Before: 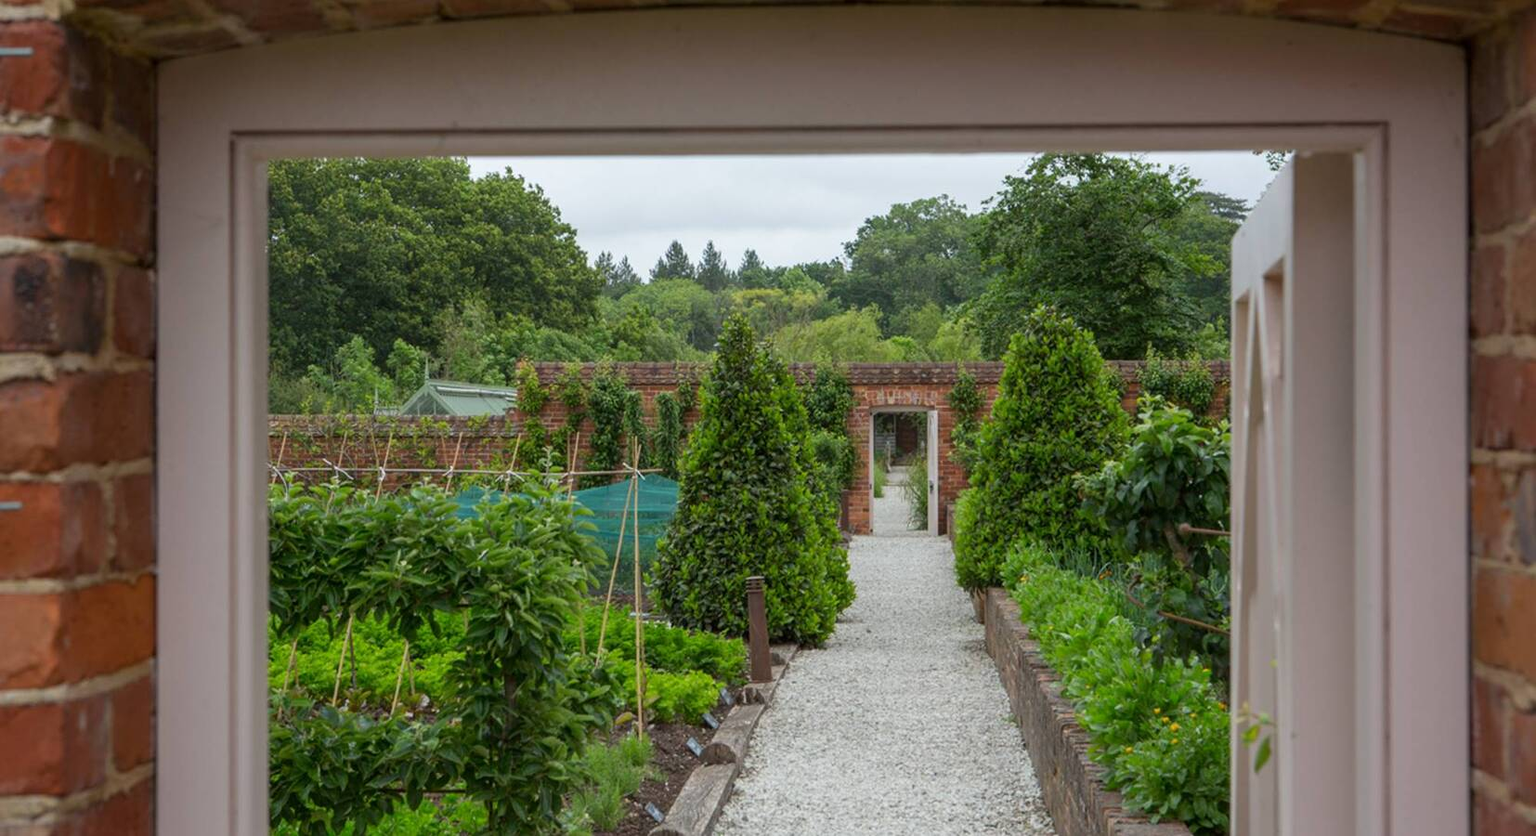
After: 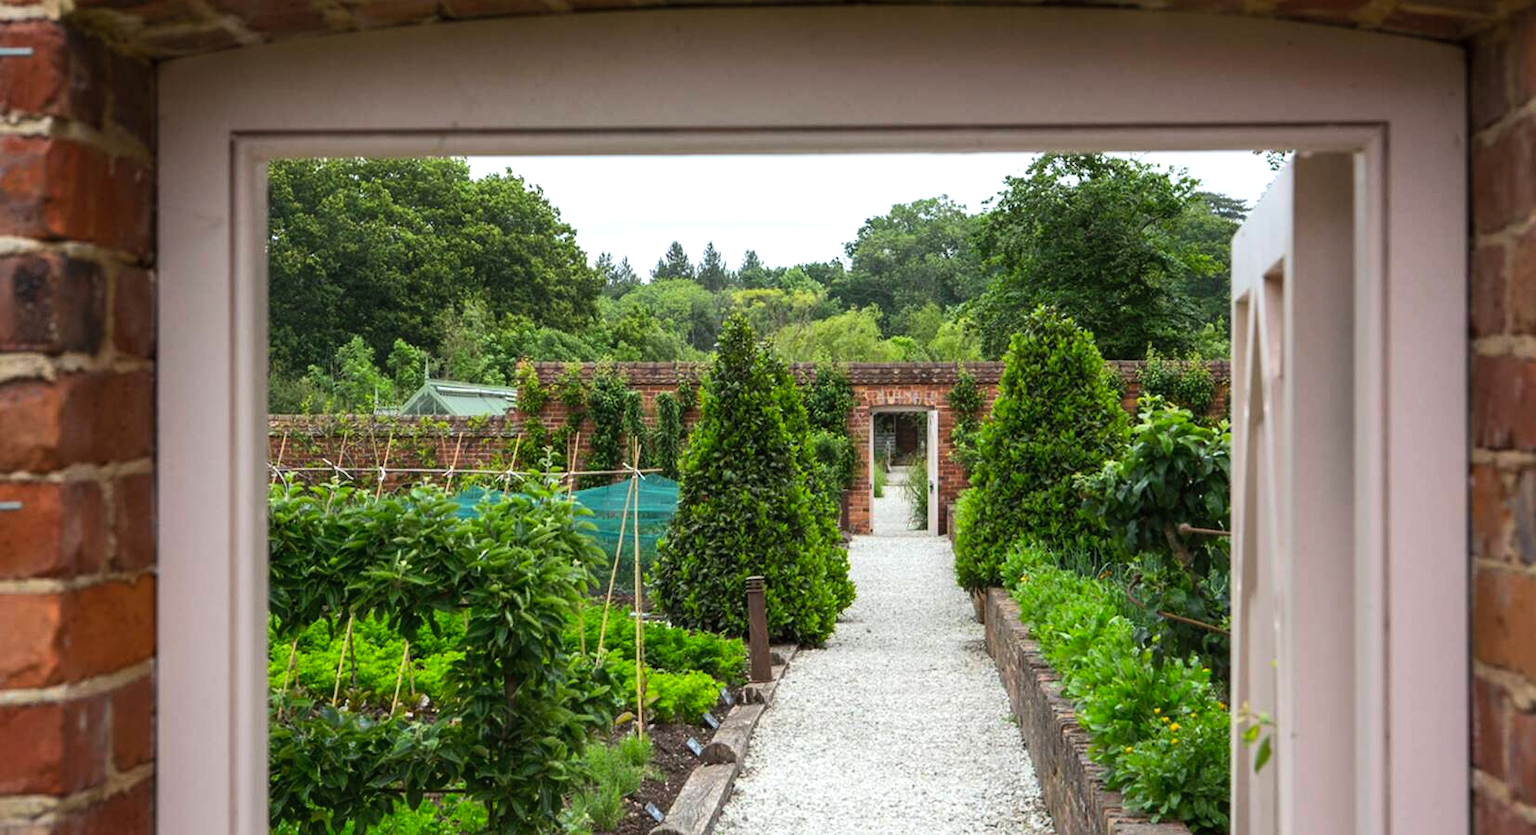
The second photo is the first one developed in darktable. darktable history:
tone equalizer: -8 EV -0.75 EV, -7 EV -0.7 EV, -6 EV -0.6 EV, -5 EV -0.4 EV, -3 EV 0.4 EV, -2 EV 0.6 EV, -1 EV 0.7 EV, +0 EV 0.75 EV, edges refinement/feathering 500, mask exposure compensation -1.57 EV, preserve details no
contrast brightness saturation: contrast 0.07, brightness 0.08, saturation 0.18
